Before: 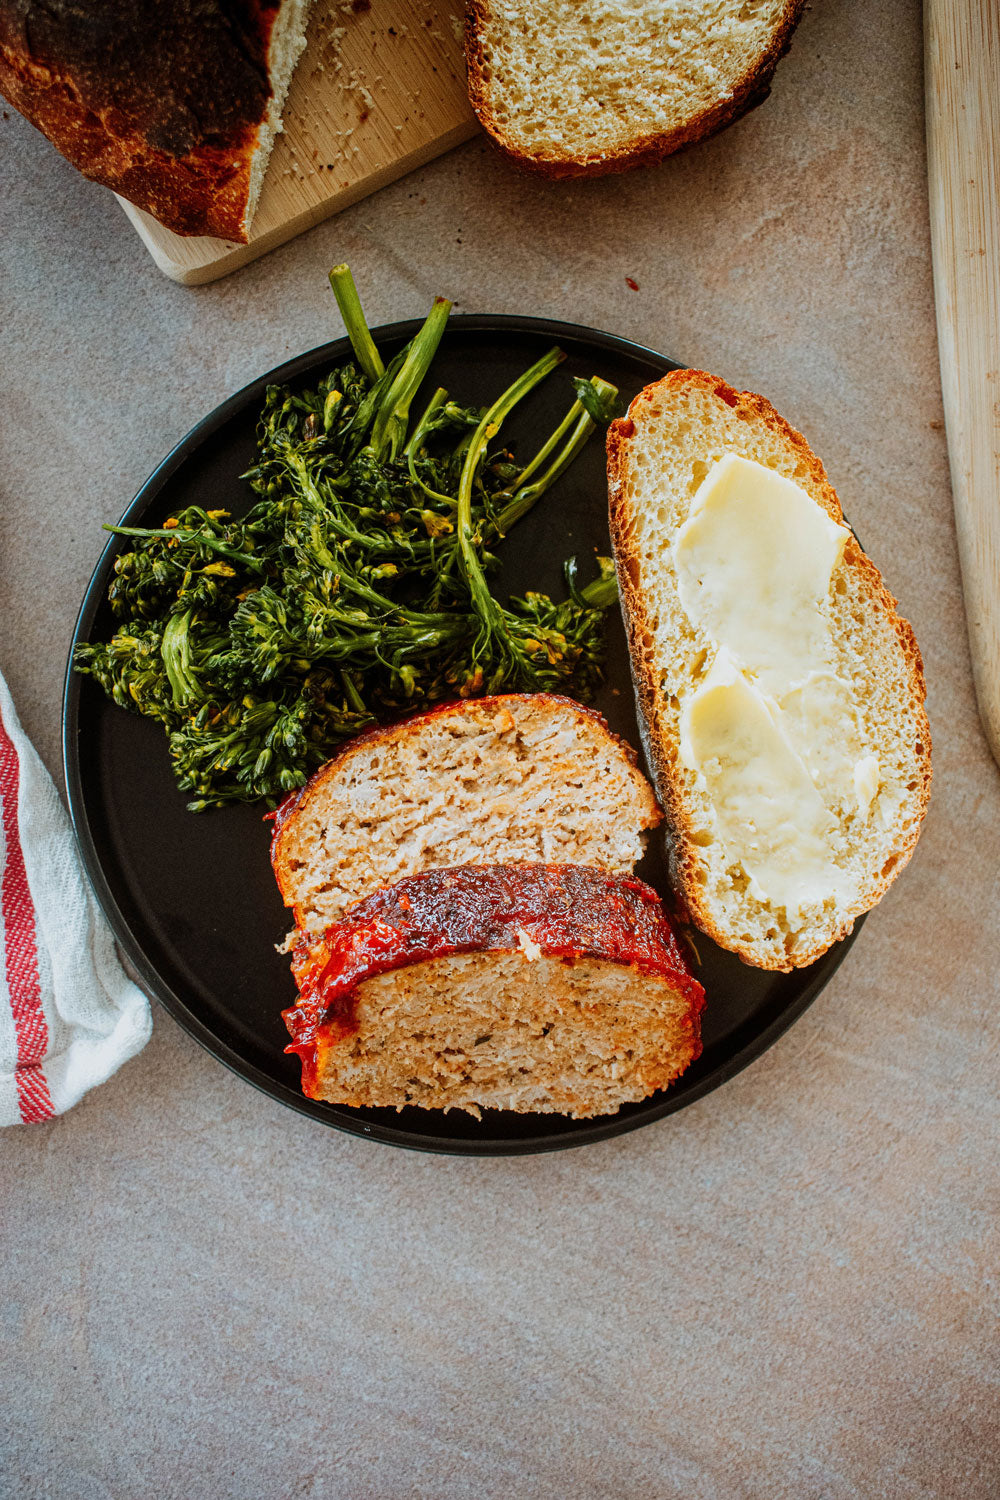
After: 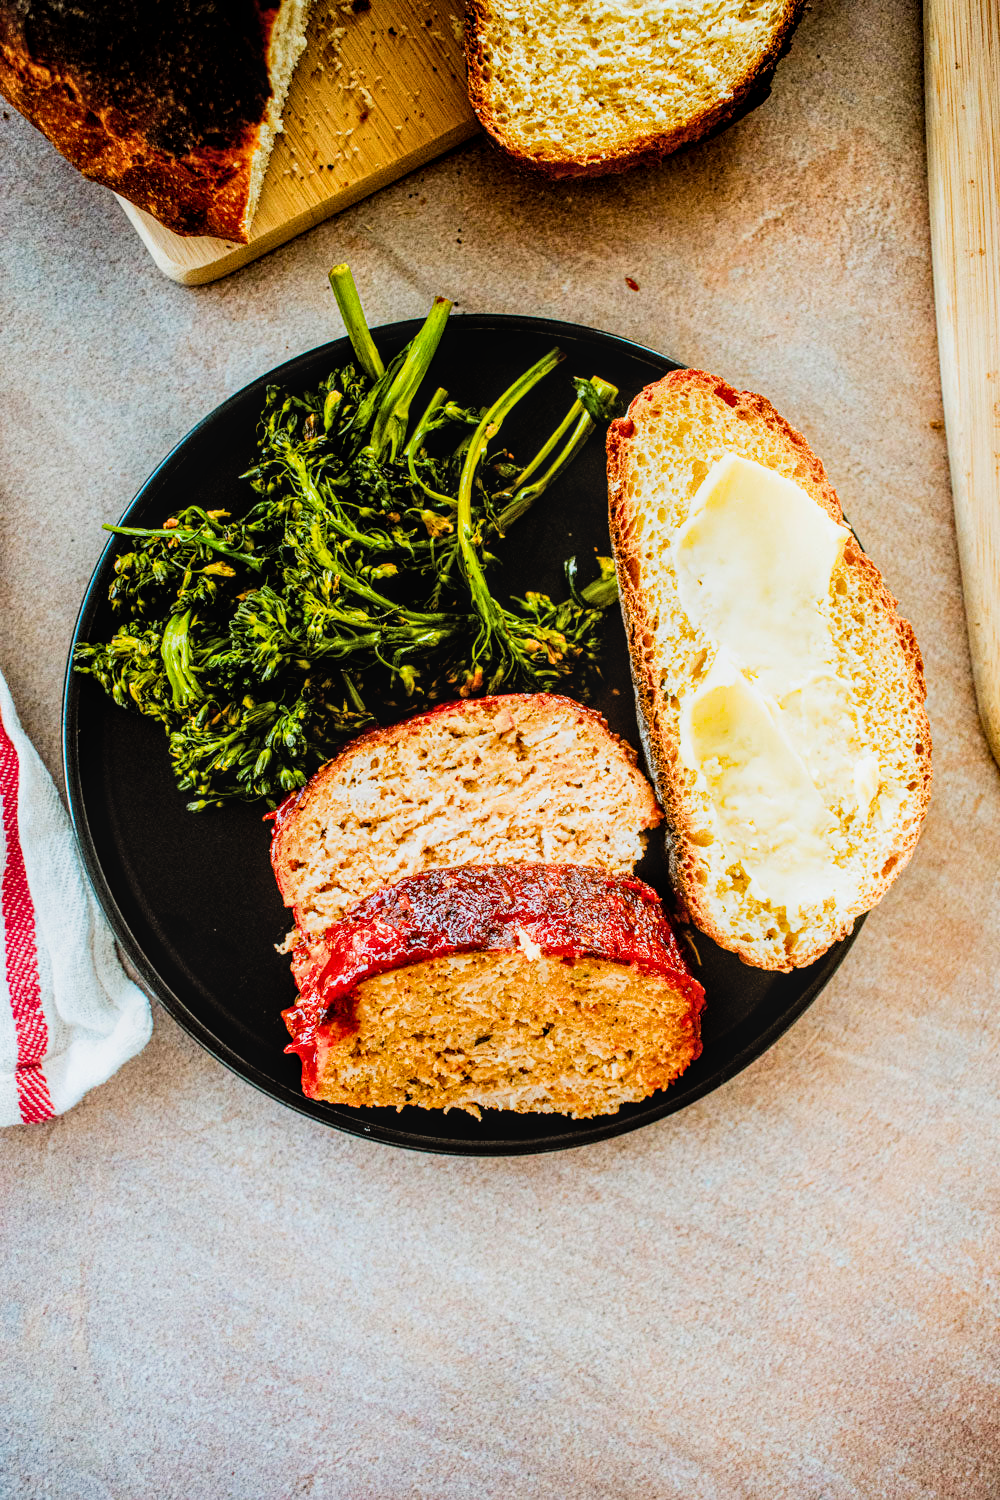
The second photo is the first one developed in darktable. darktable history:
local contrast: on, module defaults
color balance rgb: perceptual saturation grading › global saturation 30%, global vibrance 20%
exposure: black level correction 0, exposure 0.9 EV, compensate highlight preservation false
filmic rgb: black relative exposure -5 EV, hardness 2.88, contrast 1.3, highlights saturation mix -30%
